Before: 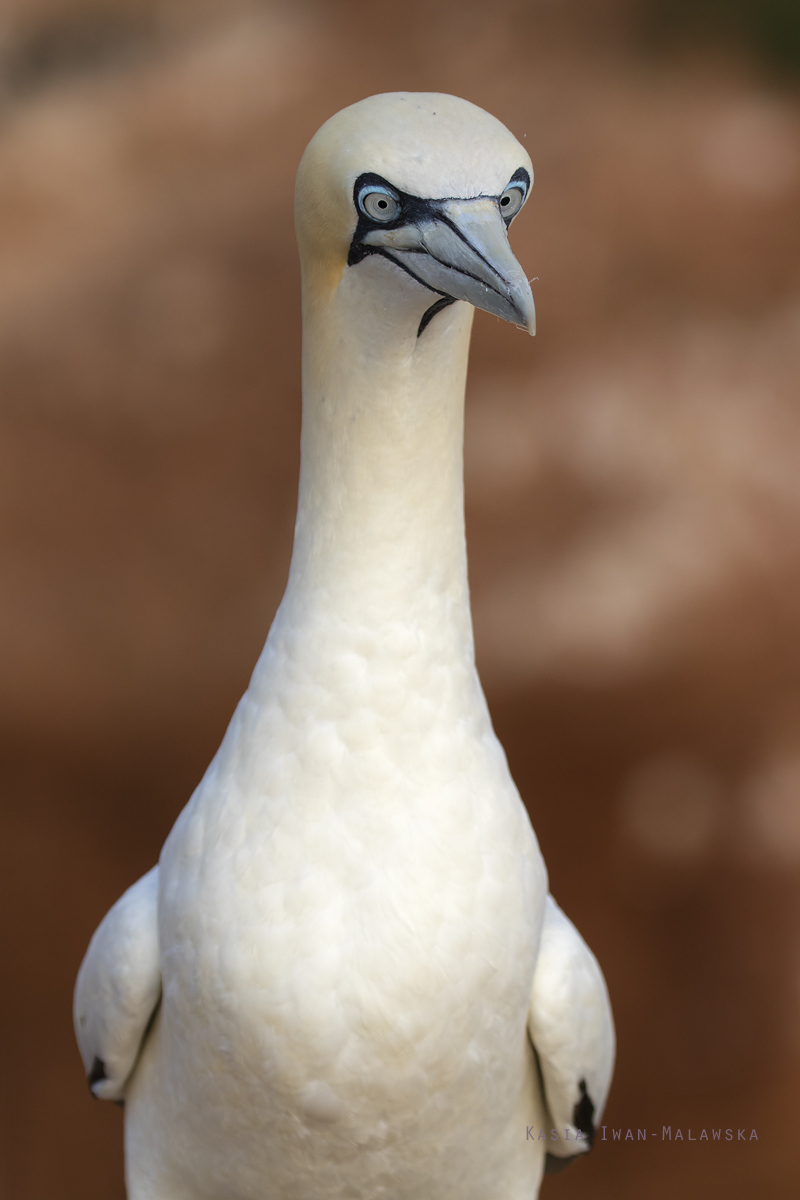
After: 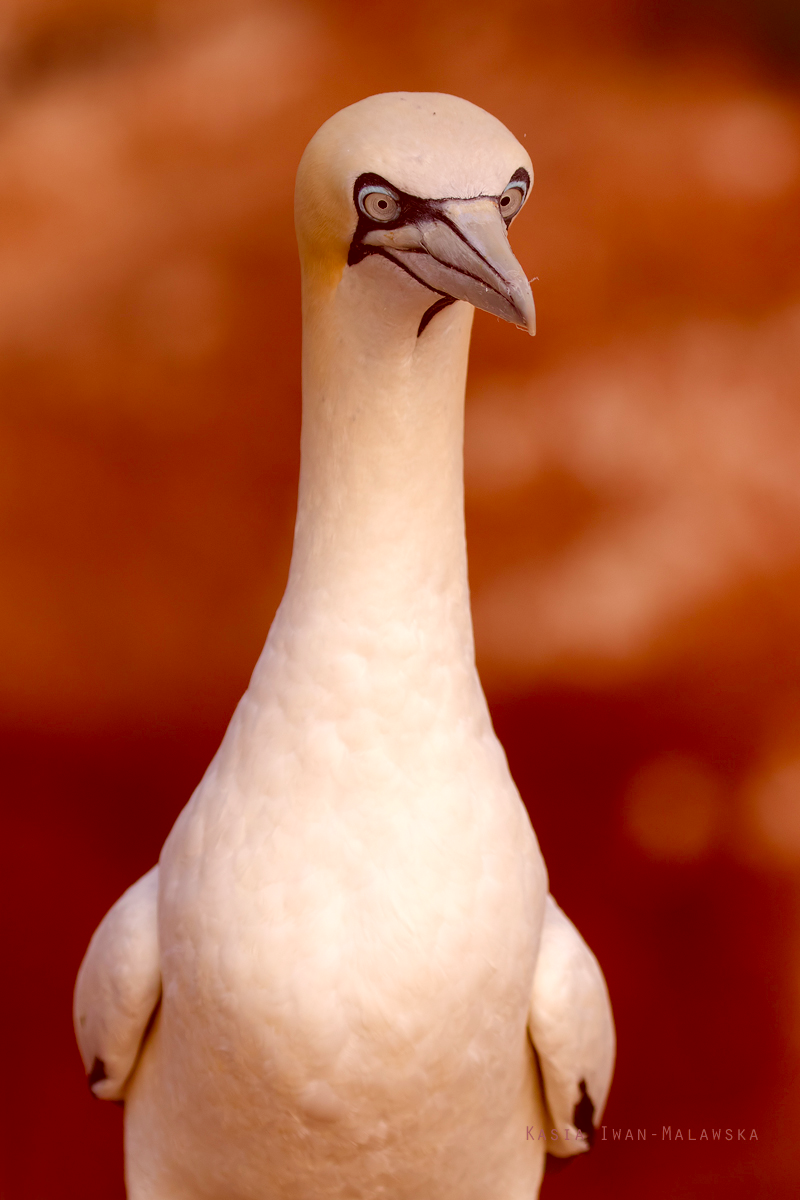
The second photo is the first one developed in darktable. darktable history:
color correction: highlights a* 9.34, highlights b* 9.03, shadows a* 39.29, shadows b* 39.96, saturation 0.808
color balance rgb: perceptual saturation grading › global saturation 39.81%, perceptual saturation grading › highlights -50.41%, perceptual saturation grading › shadows 30.439%, global vibrance 20%
